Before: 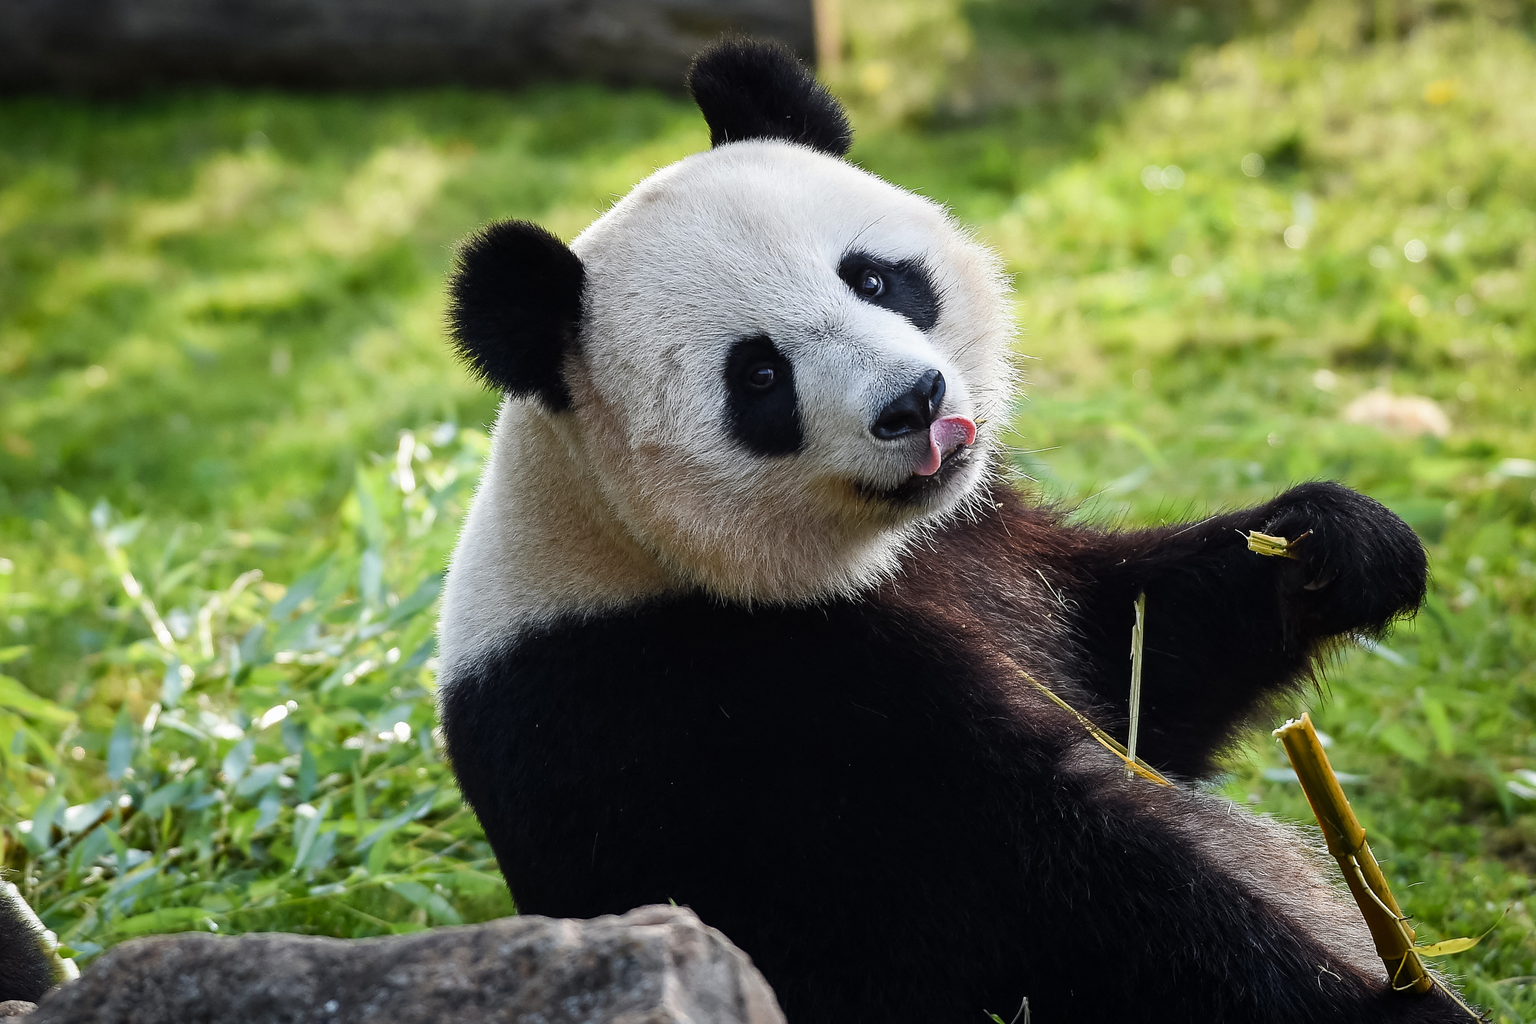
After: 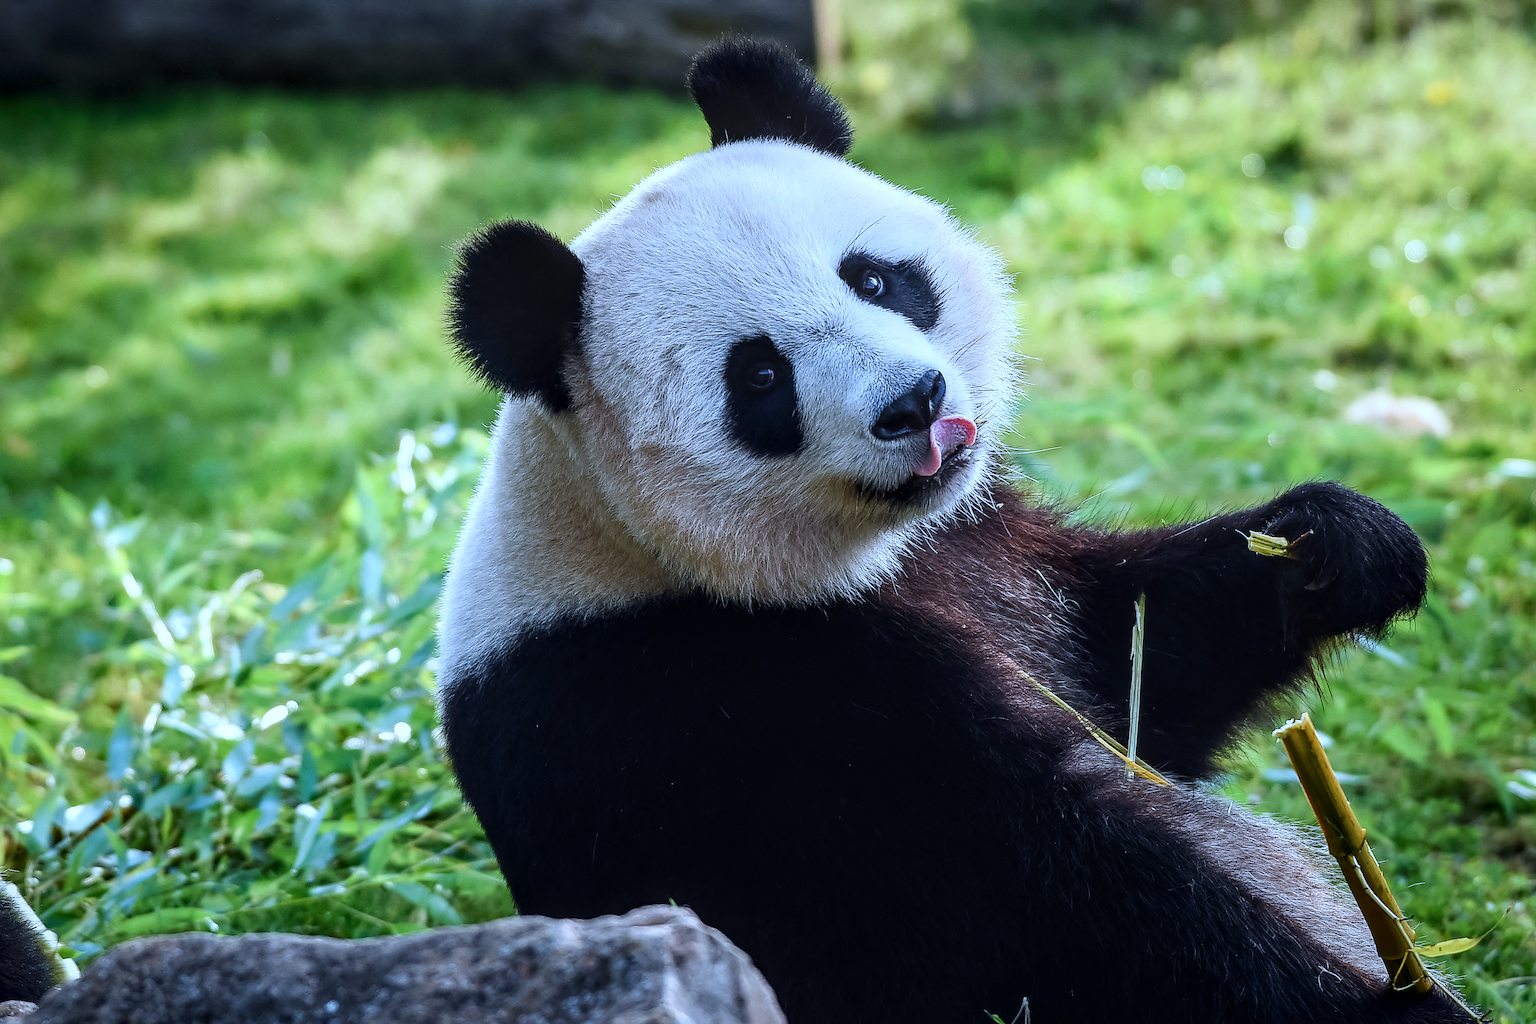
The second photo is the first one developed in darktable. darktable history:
local contrast: on, module defaults
color balance rgb: perceptual saturation grading › global saturation 0.714%, global vibrance 20%
shadows and highlights: shadows -28.37, highlights 29.44
color calibration: illuminant custom, x 0.391, y 0.392, temperature 3849.11 K, saturation algorithm version 1 (2020)
